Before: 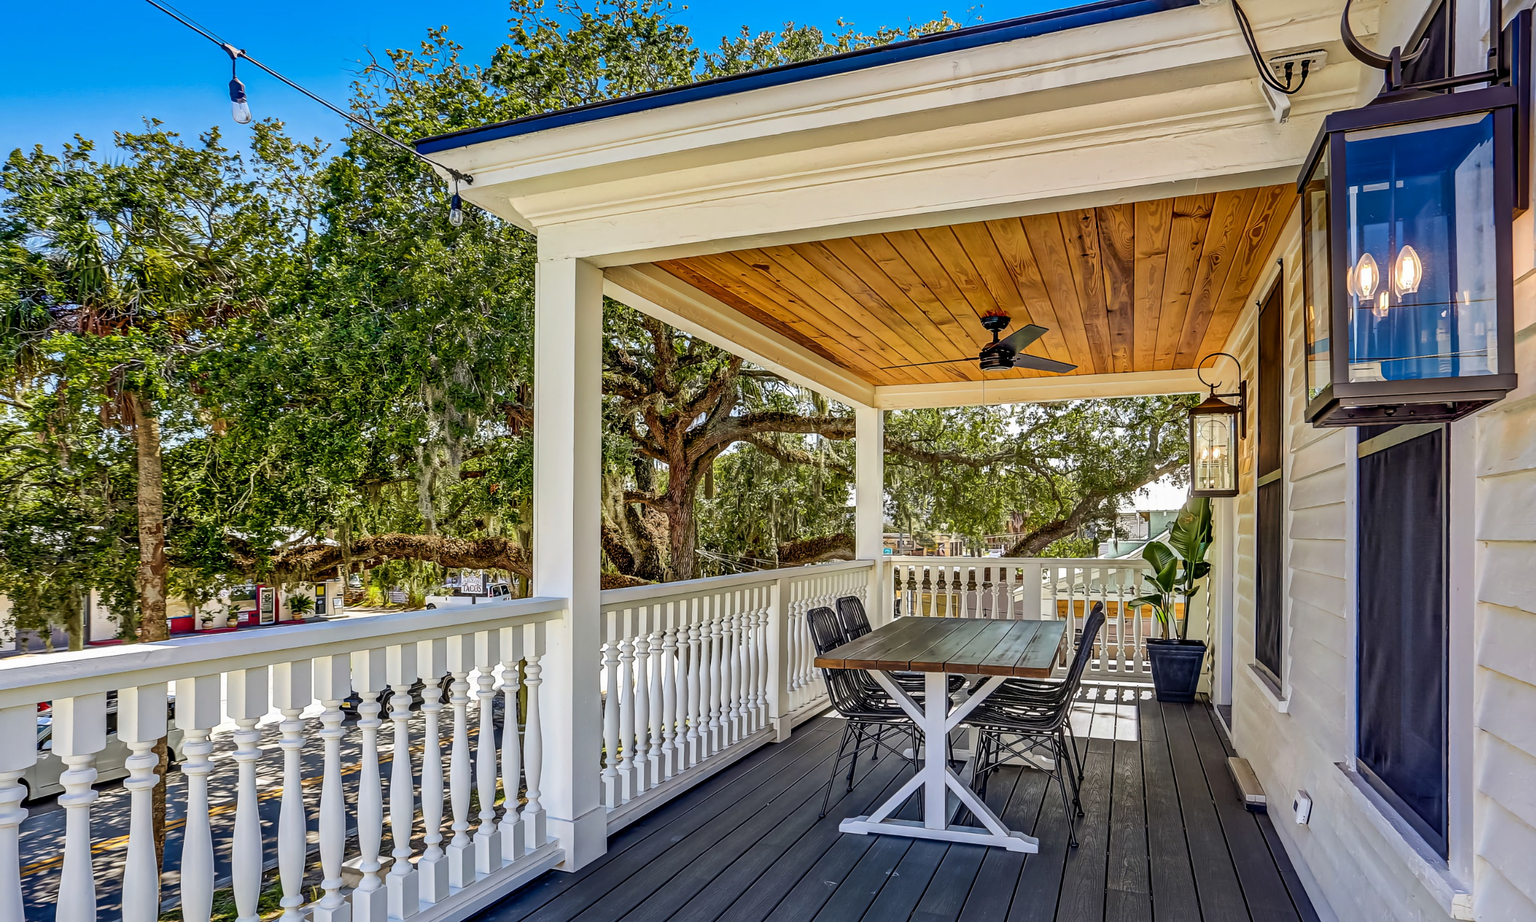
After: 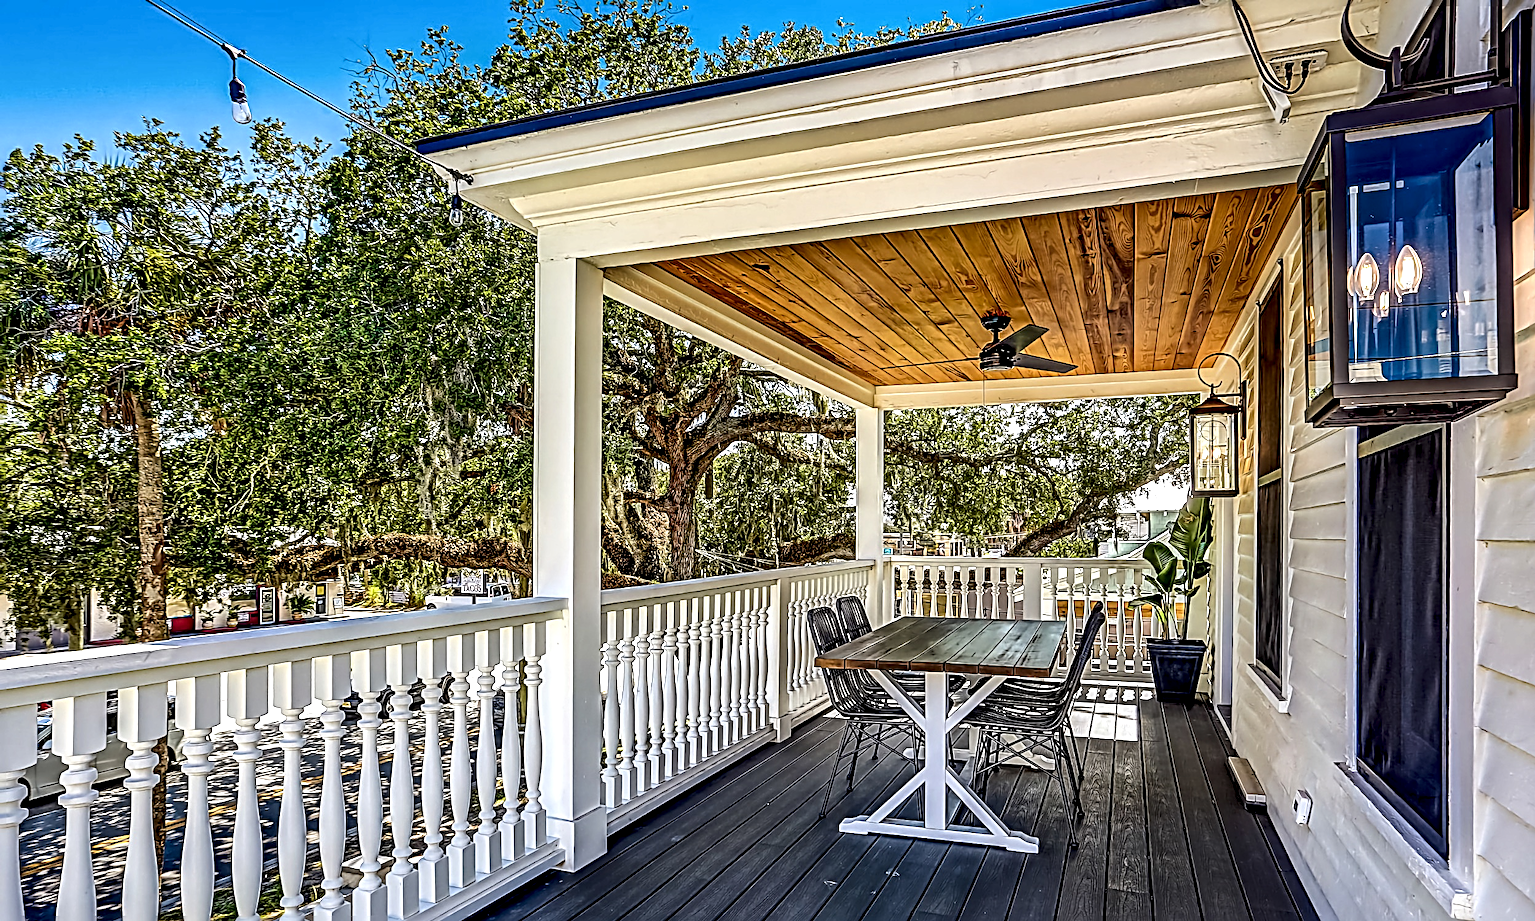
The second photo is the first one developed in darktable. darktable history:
local contrast: highlights 81%, shadows 57%, detail 173%, midtone range 0.606
sharpen: radius 3.706, amount 0.917
